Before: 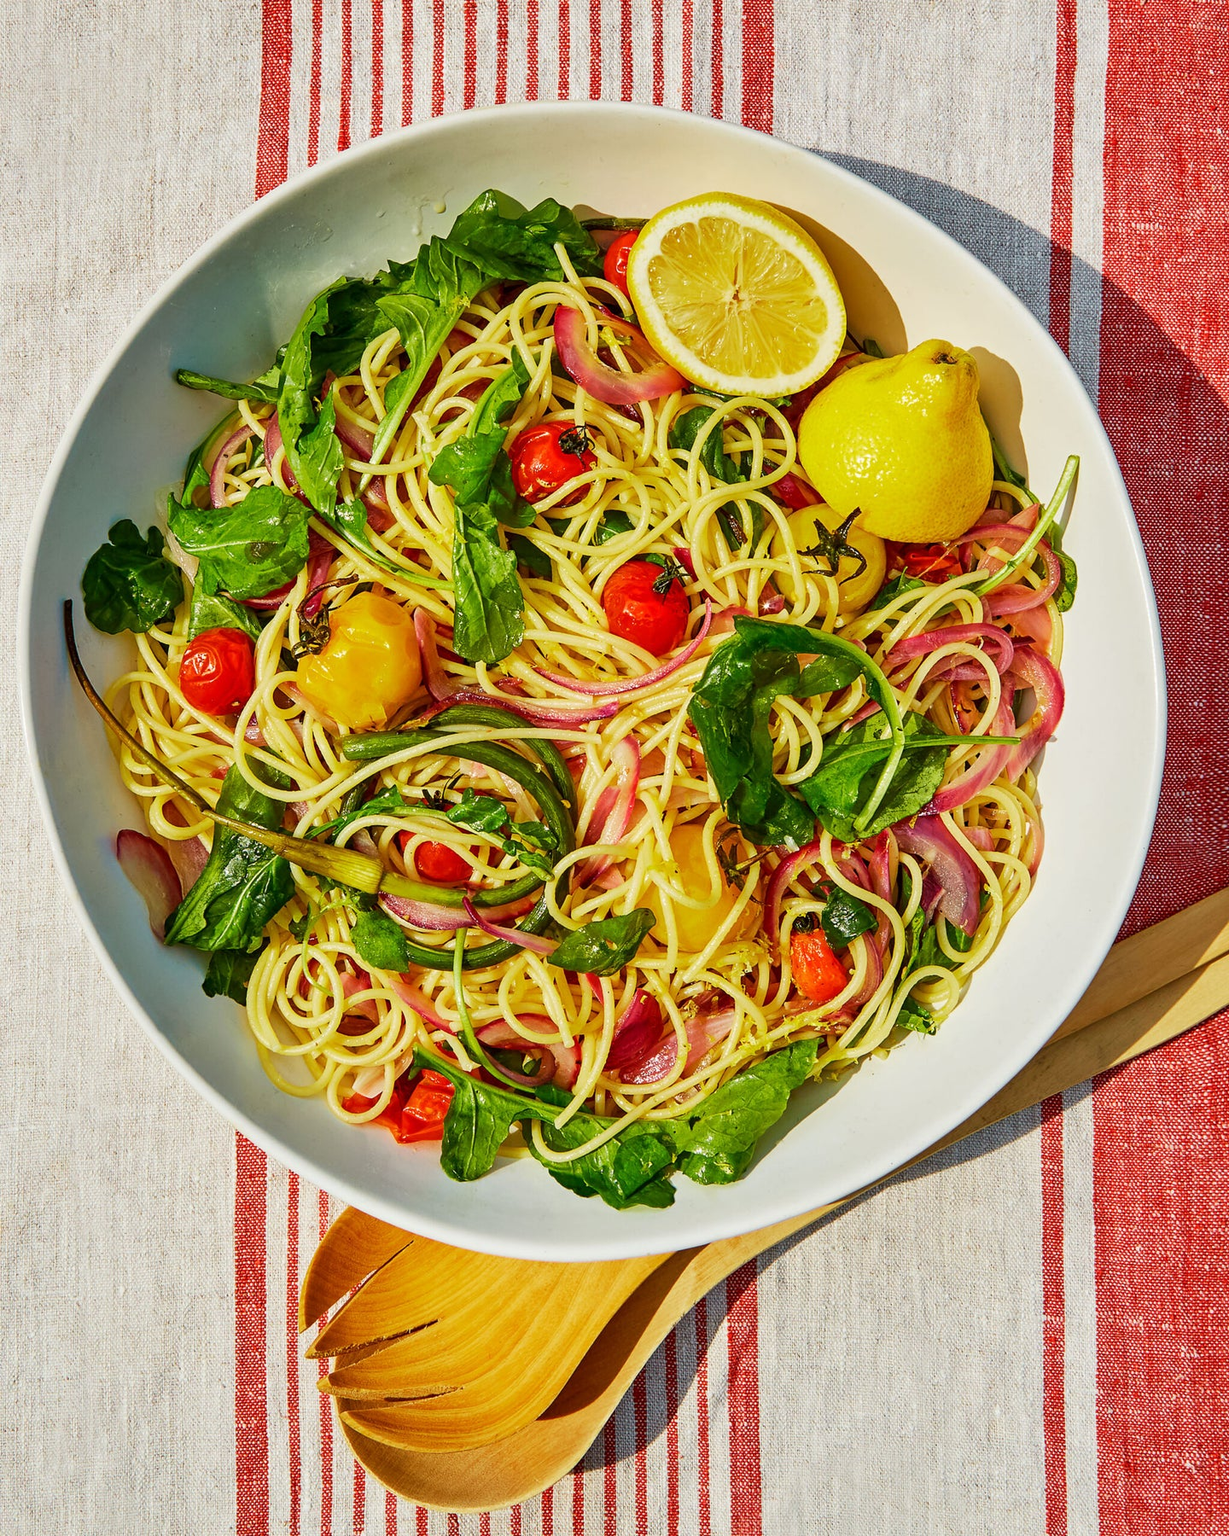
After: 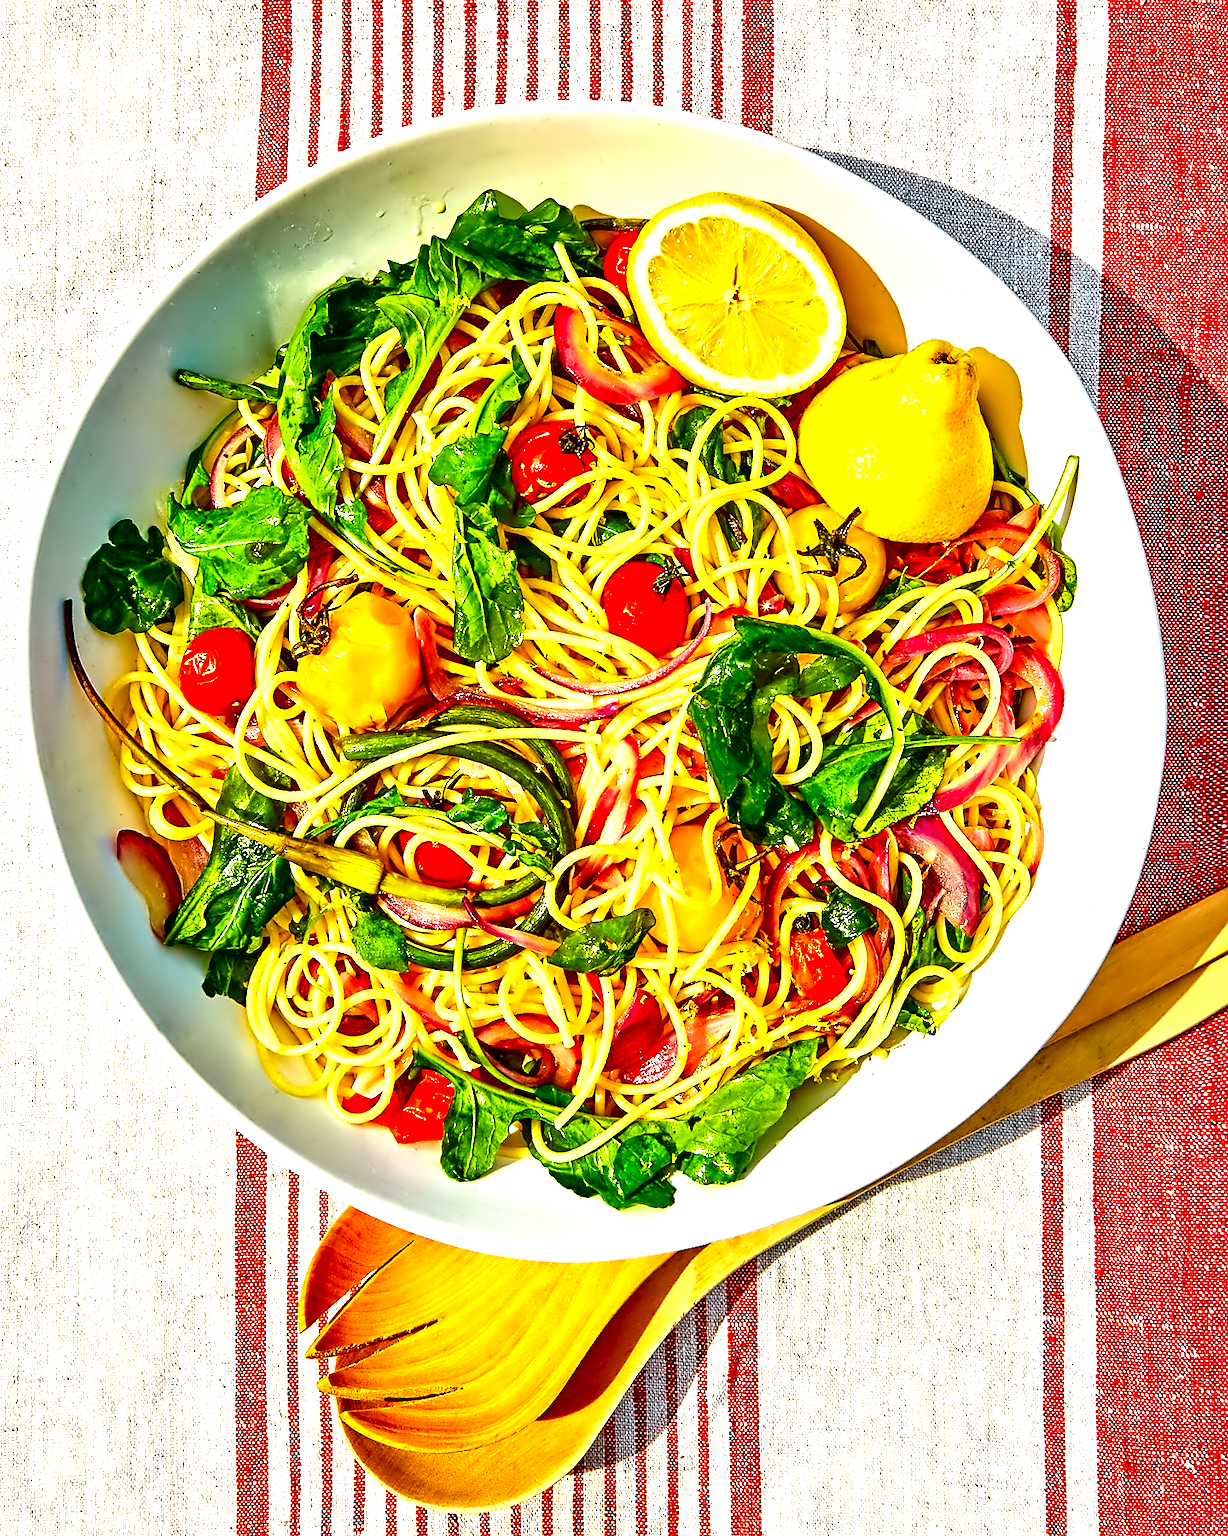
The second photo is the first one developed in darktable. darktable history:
contrast equalizer: octaves 7, y [[0.5, 0.542, 0.583, 0.625, 0.667, 0.708], [0.5 ×6], [0.5 ×6], [0, 0.033, 0.067, 0.1, 0.133, 0.167], [0, 0.05, 0.1, 0.15, 0.2, 0.25]]
sharpen: amount 0.2
contrast brightness saturation: brightness -0.02, saturation 0.35
exposure: black level correction 0.008, exposure 0.979 EV, compensate highlight preservation false
